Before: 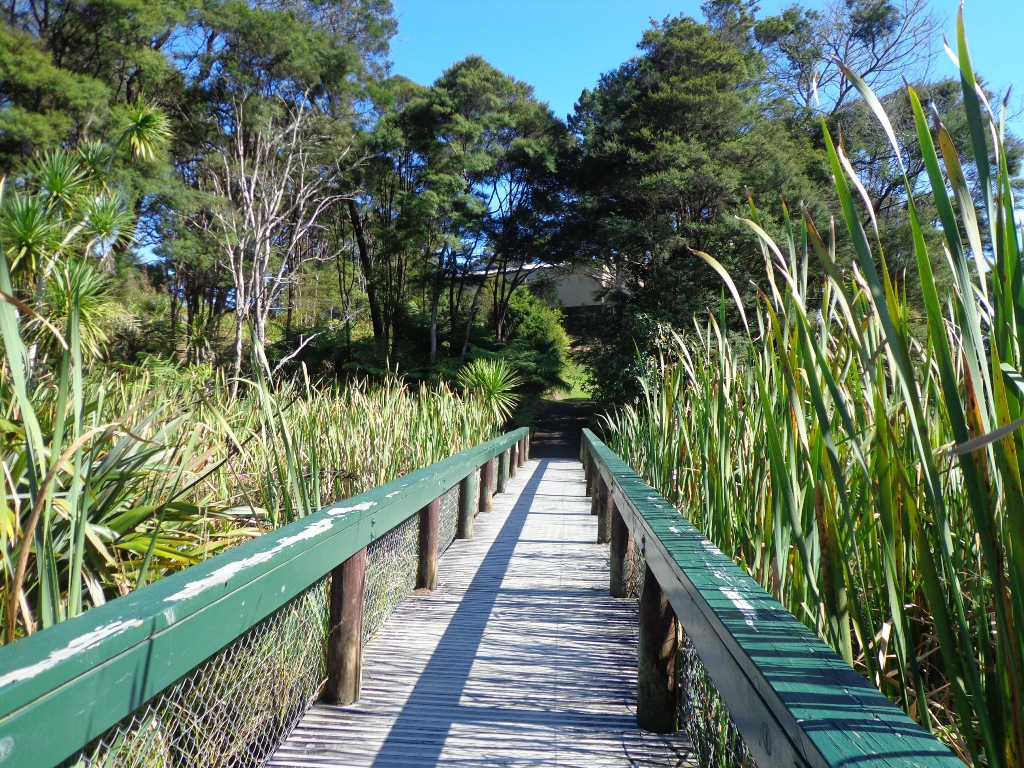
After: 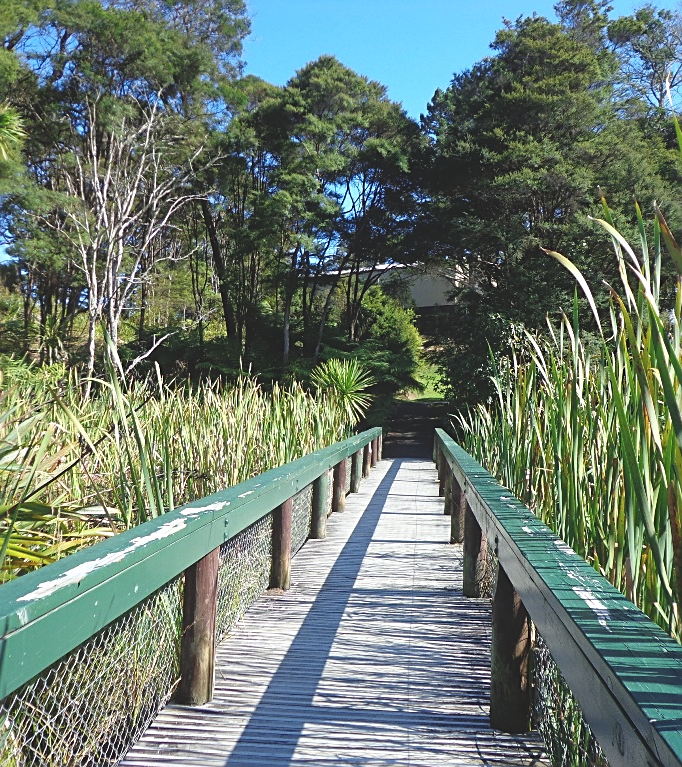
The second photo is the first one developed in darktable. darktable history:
sharpen: on, module defaults
crop and rotate: left 14.436%, right 18.898%
exposure: black level correction -0.015, compensate highlight preservation false
